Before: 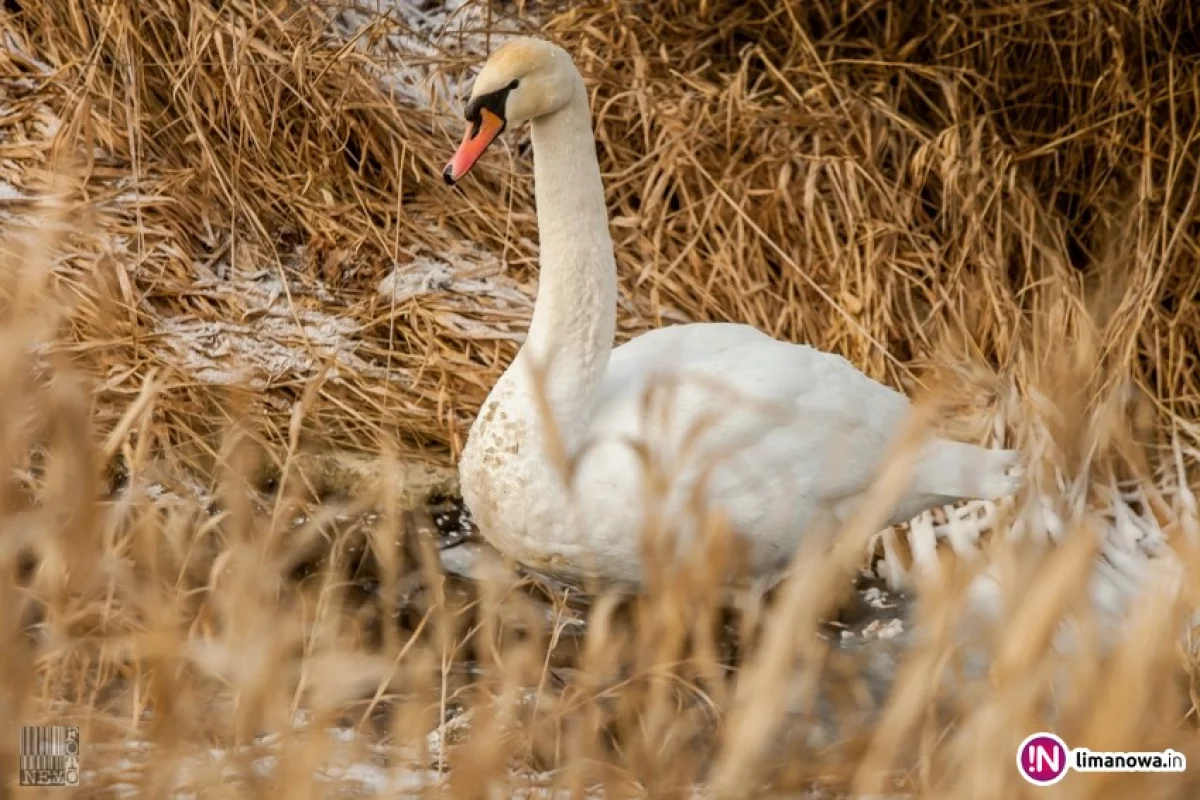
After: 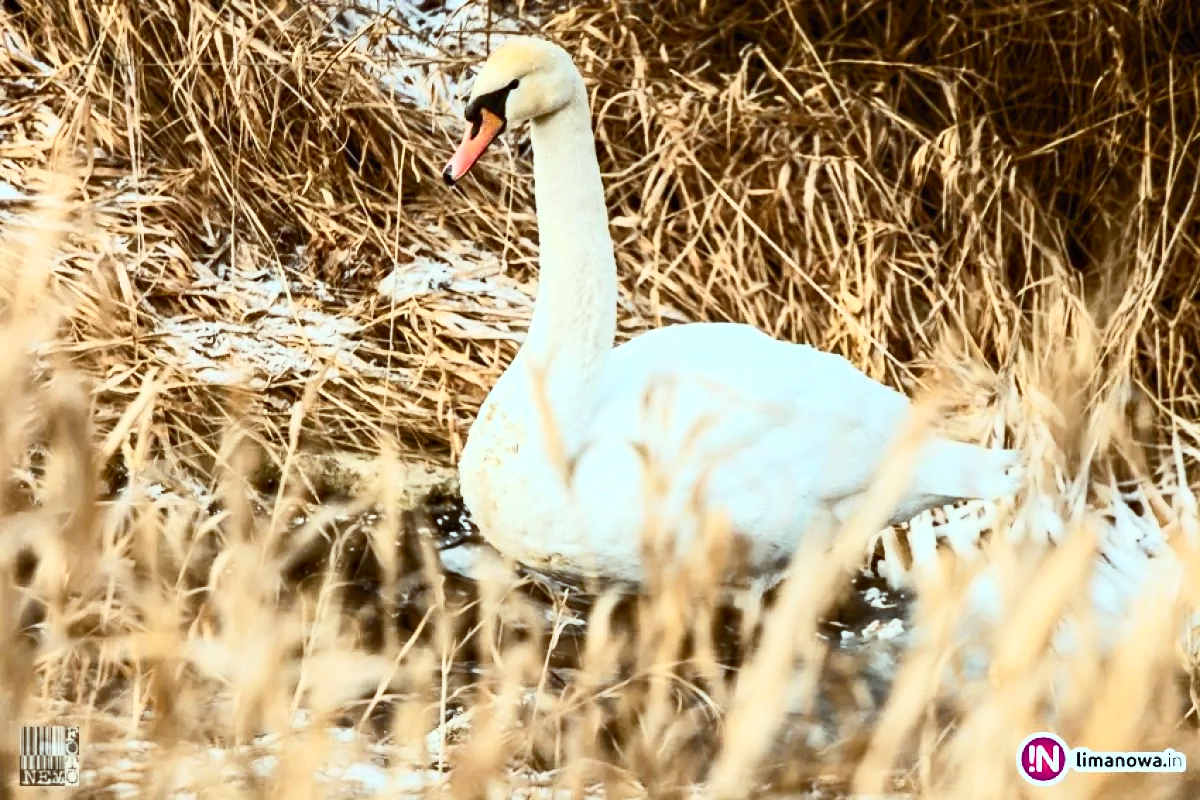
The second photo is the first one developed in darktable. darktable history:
haze removal: compatibility mode true, adaptive false
contrast brightness saturation: contrast 0.617, brightness 0.346, saturation 0.136
color correction: highlights a* -9.99, highlights b* -9.83
